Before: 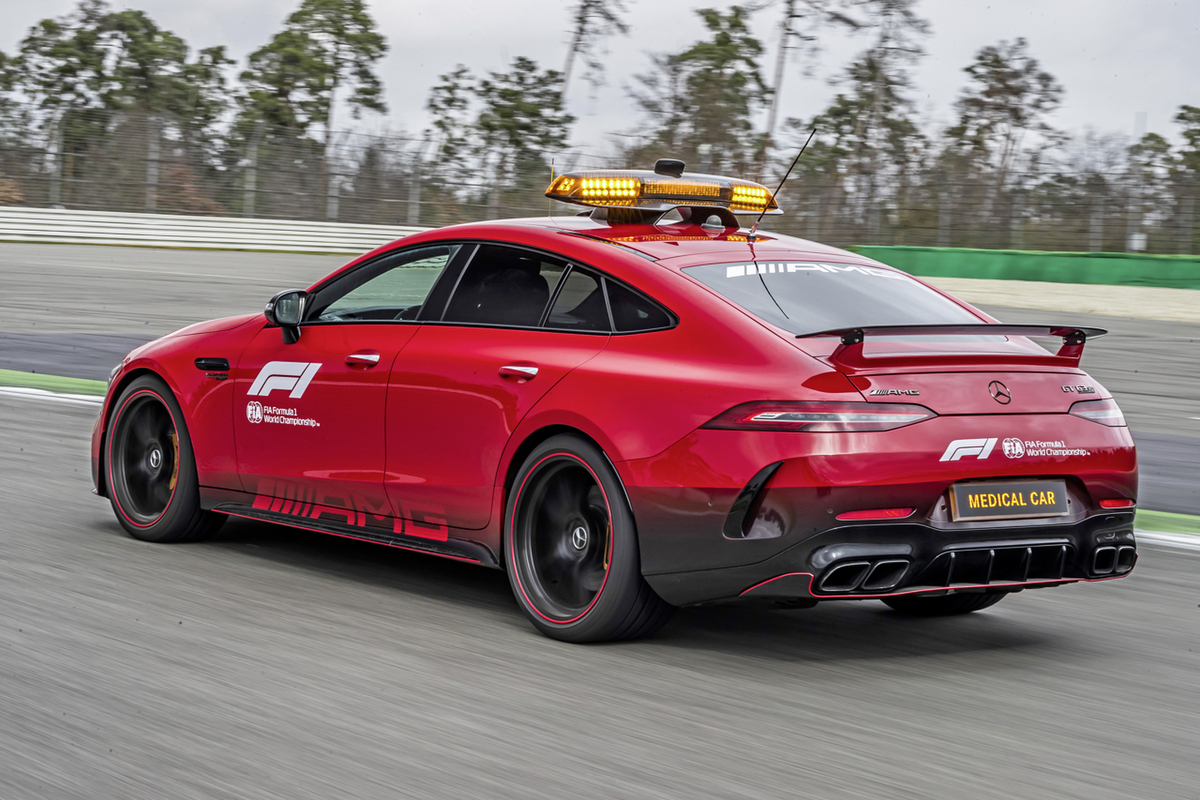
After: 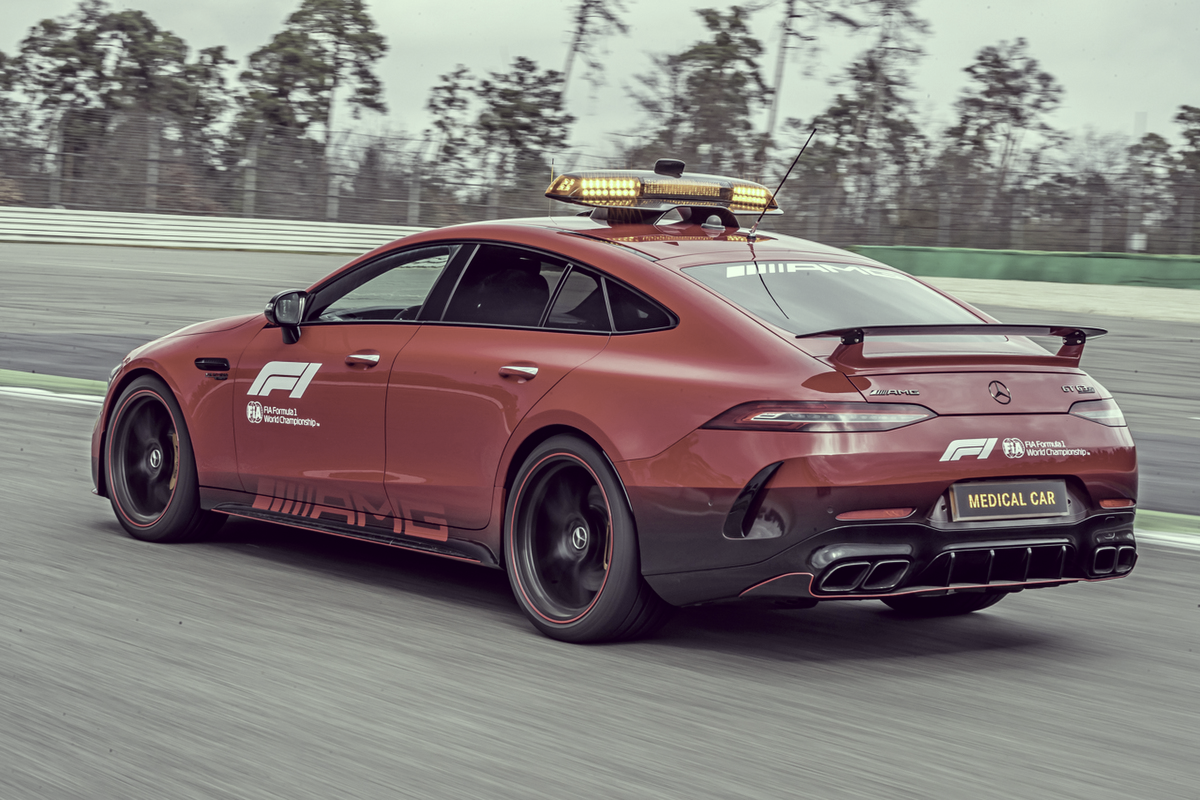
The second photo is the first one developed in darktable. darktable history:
color correction: highlights a* -20.17, highlights b* 20.27, shadows a* 20.03, shadows b* -20.46, saturation 0.43
